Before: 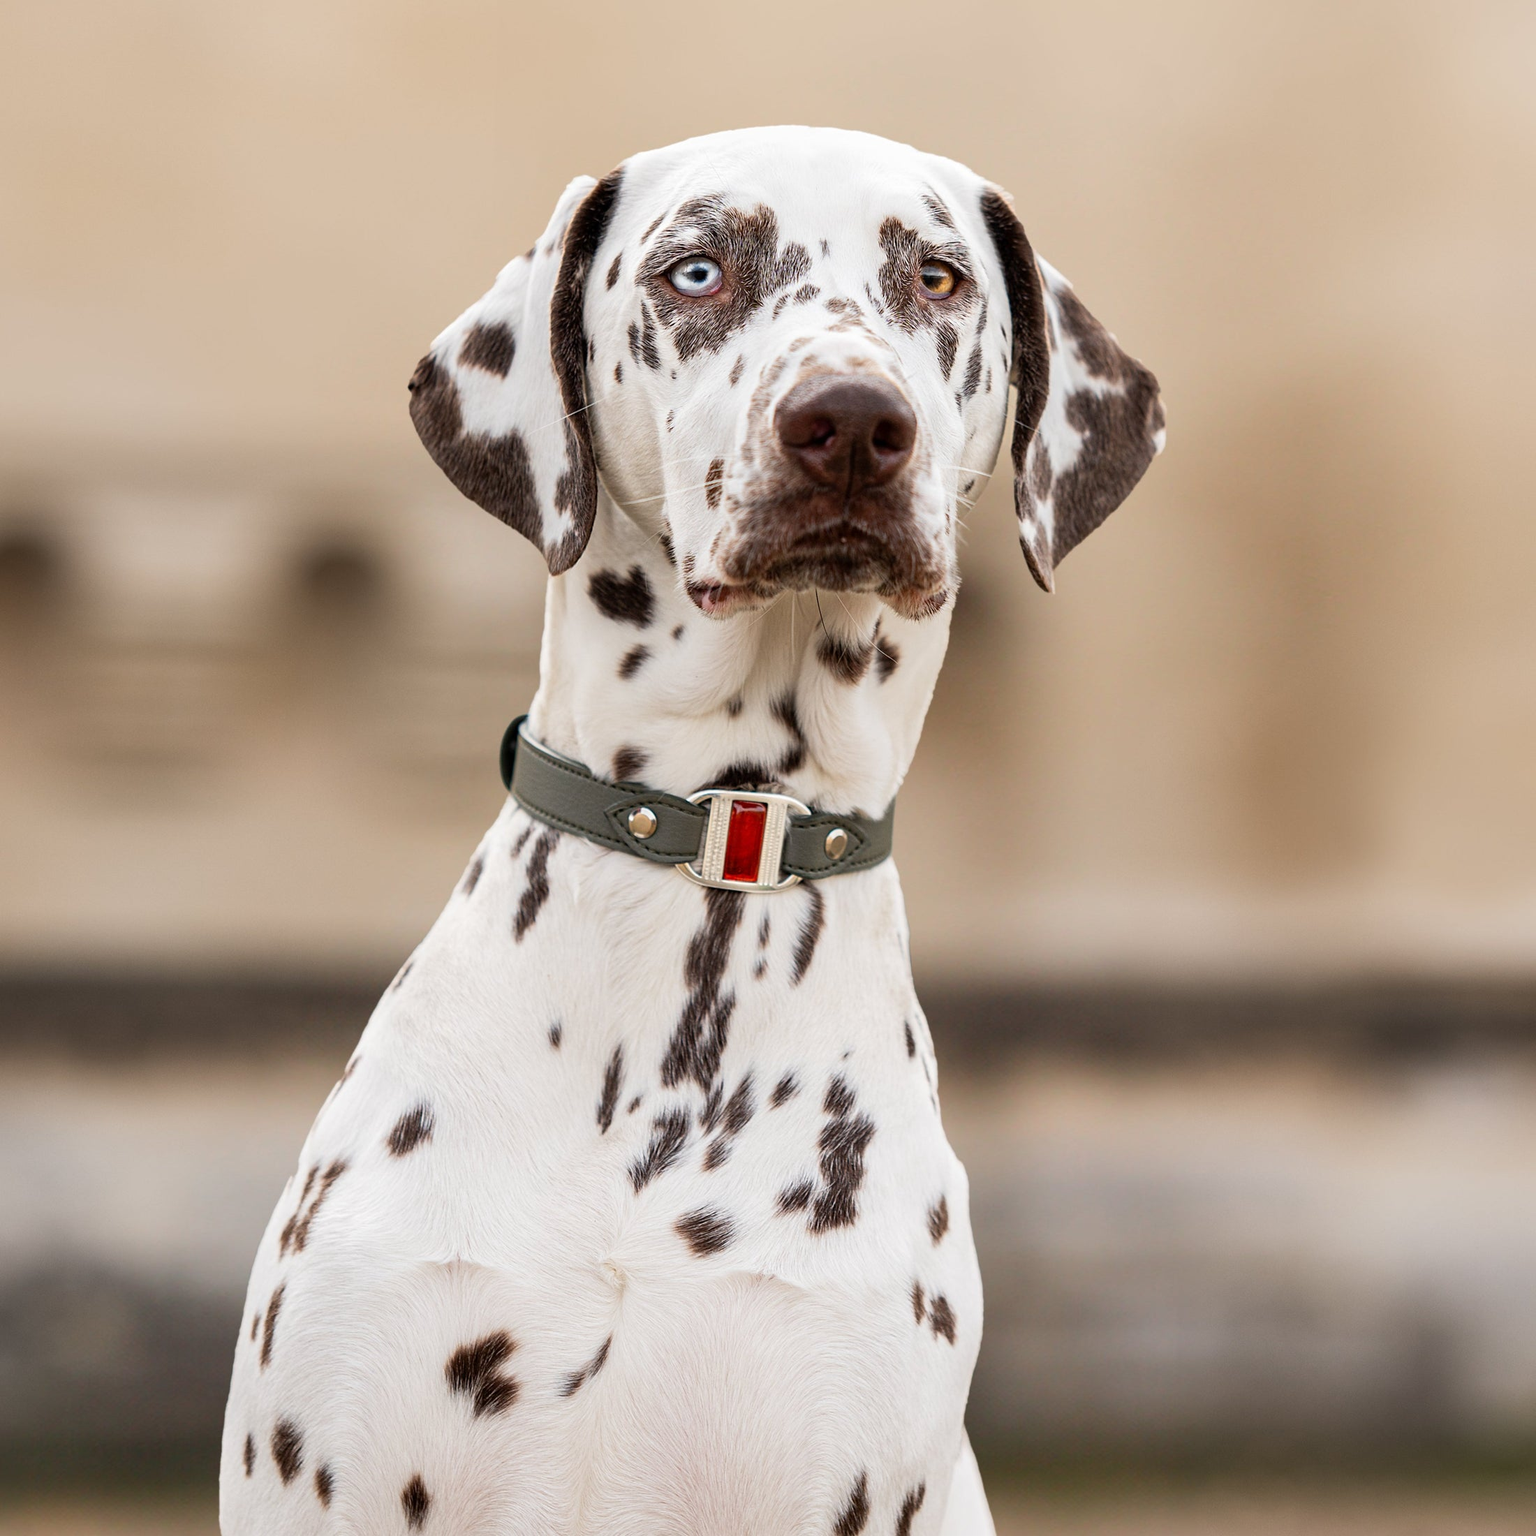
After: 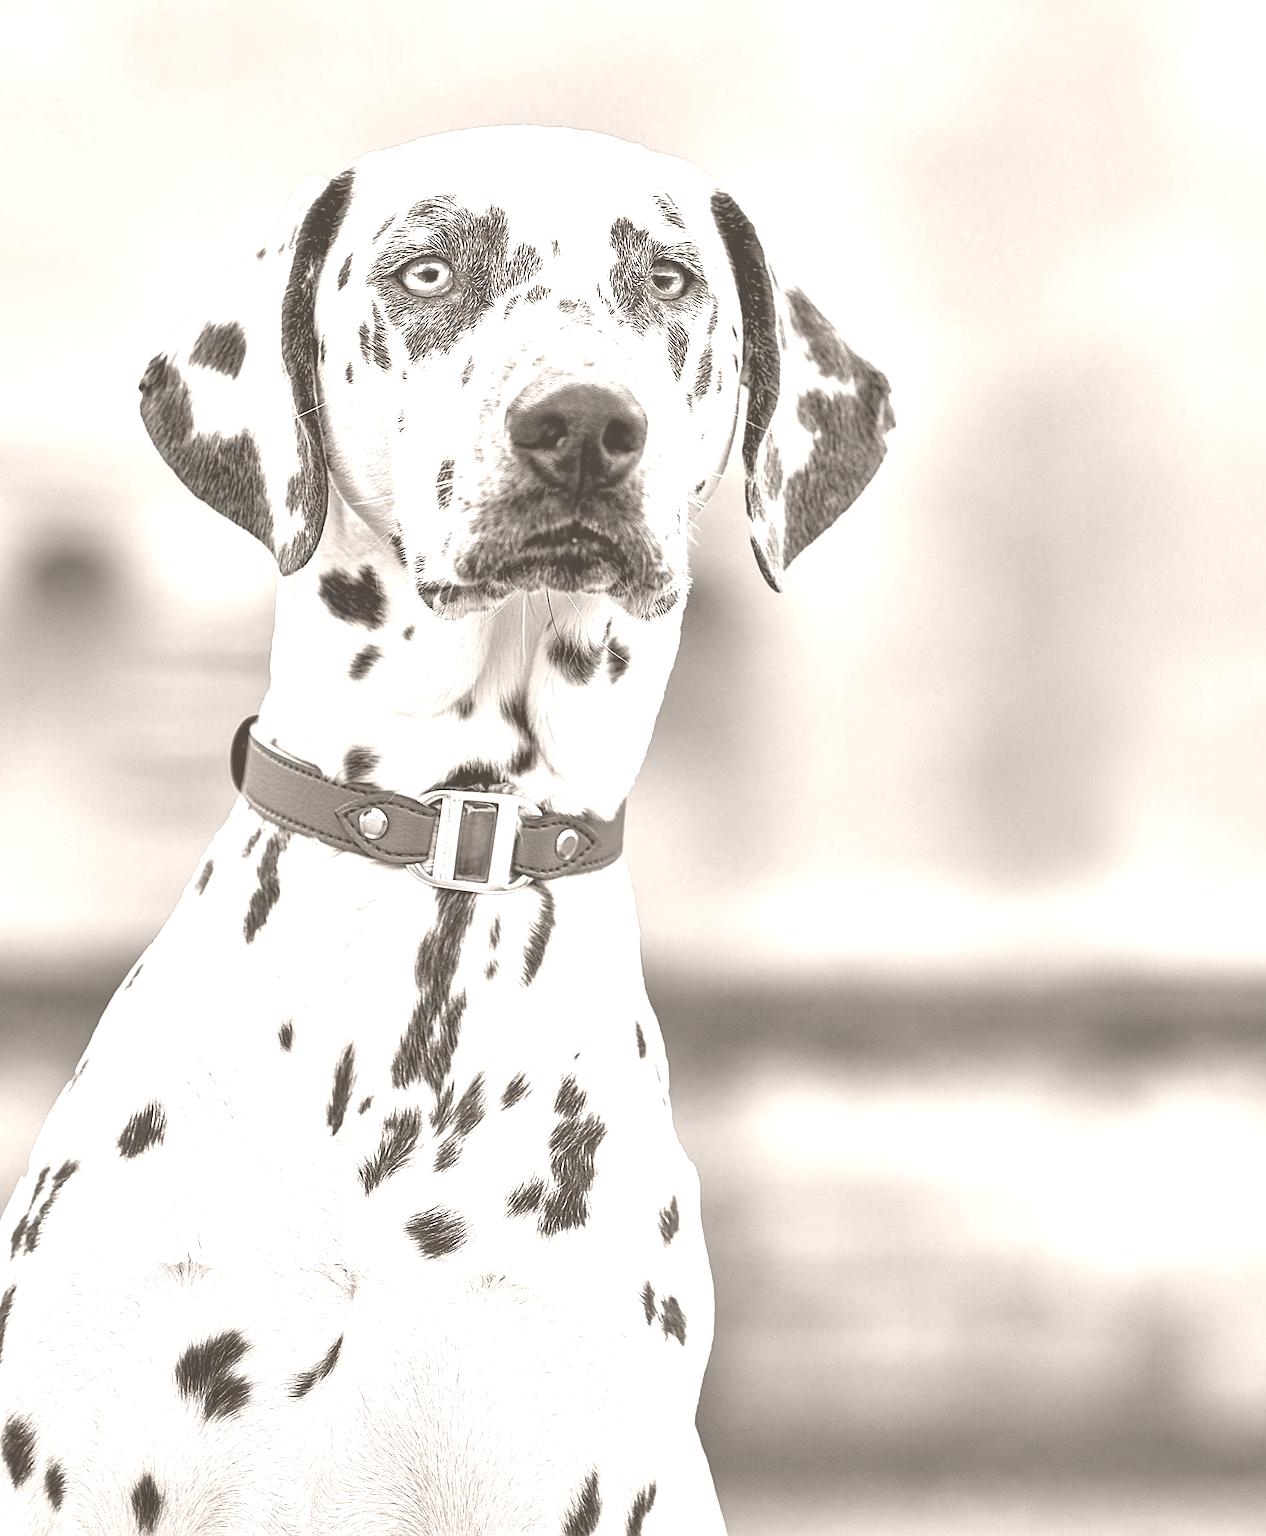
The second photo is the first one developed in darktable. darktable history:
shadows and highlights: radius 100.41, shadows 50.55, highlights -64.36, highlights color adjustment 49.82%, soften with gaussian
crop: left 17.582%, bottom 0.031%
sharpen: amount 0.575
local contrast: shadows 94%
exposure: black level correction 0.002, exposure 0.15 EV, compensate highlight preservation false
colorize: hue 34.49°, saturation 35.33%, source mix 100%, lightness 55%, version 1
color contrast: blue-yellow contrast 0.62
velvia: on, module defaults
